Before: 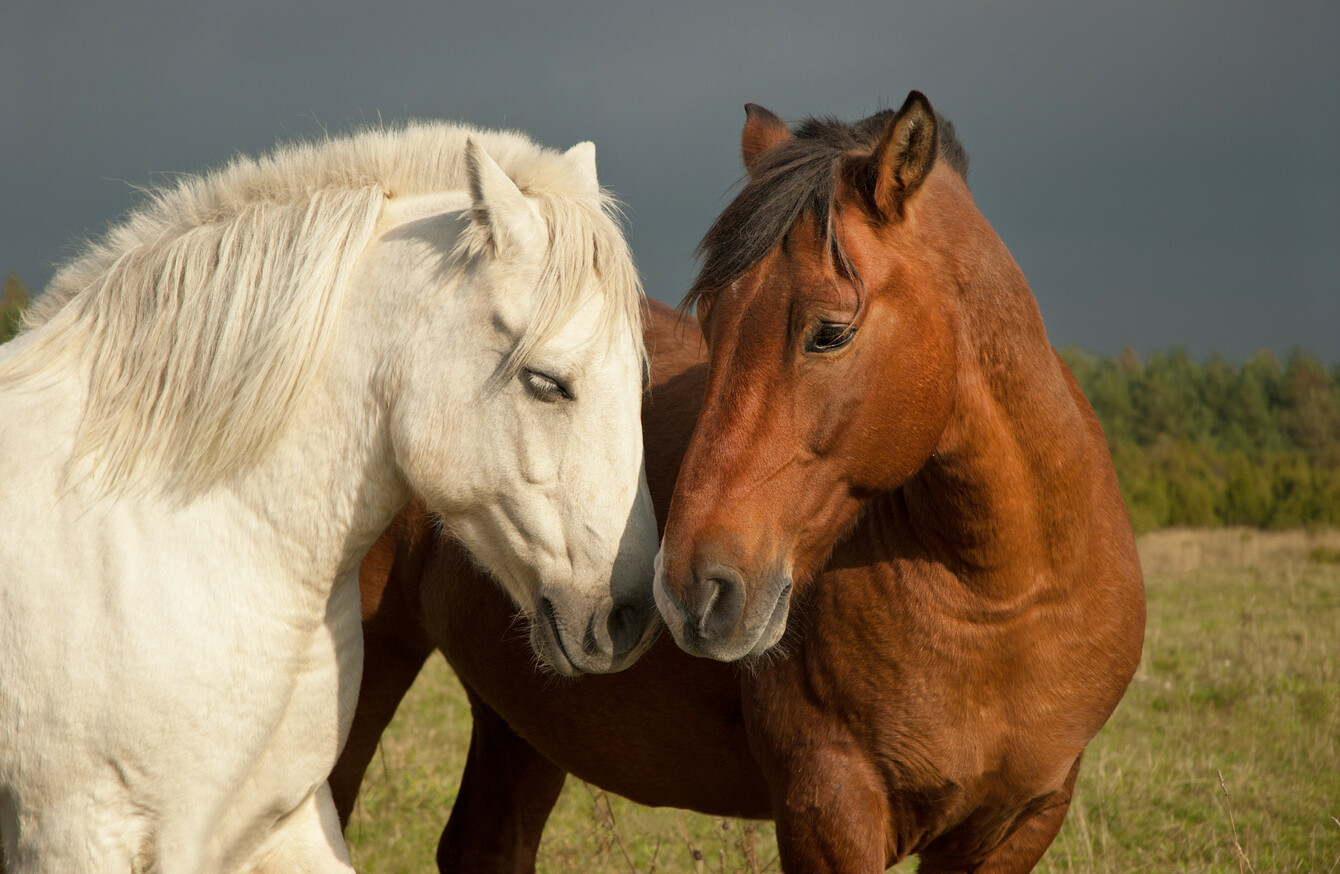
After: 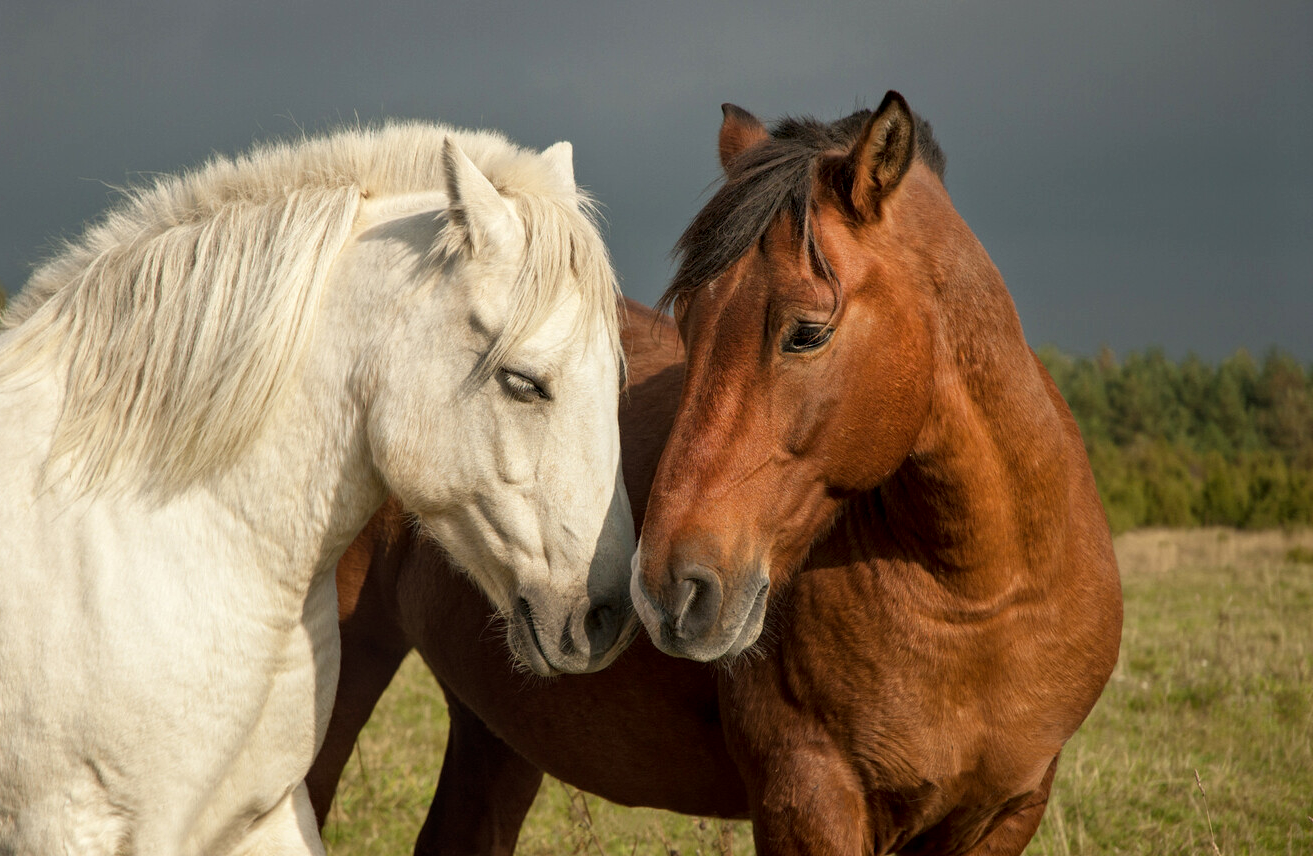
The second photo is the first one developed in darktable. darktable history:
crop: left 1.743%, right 0.268%, bottom 2.011%
local contrast: on, module defaults
